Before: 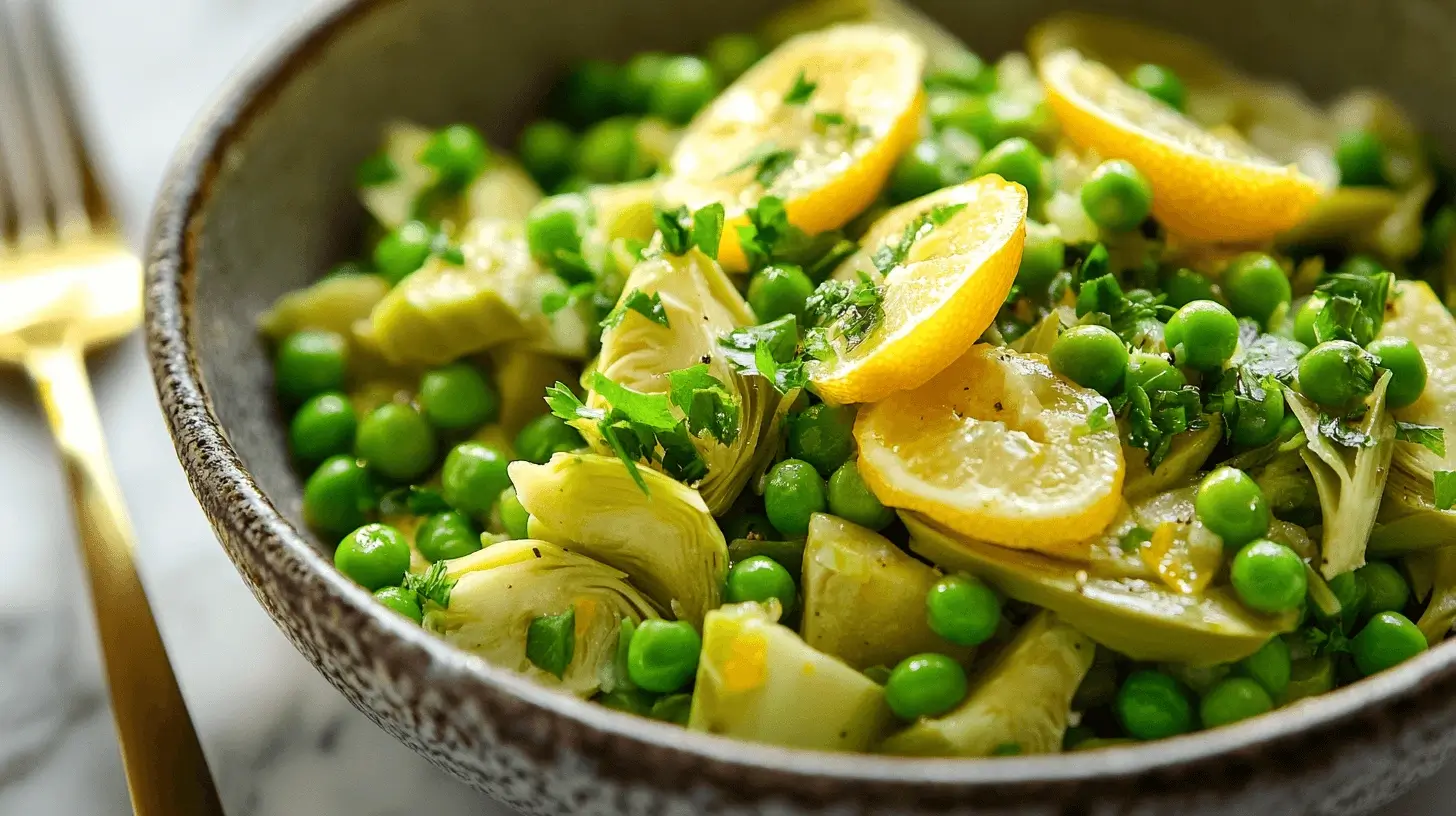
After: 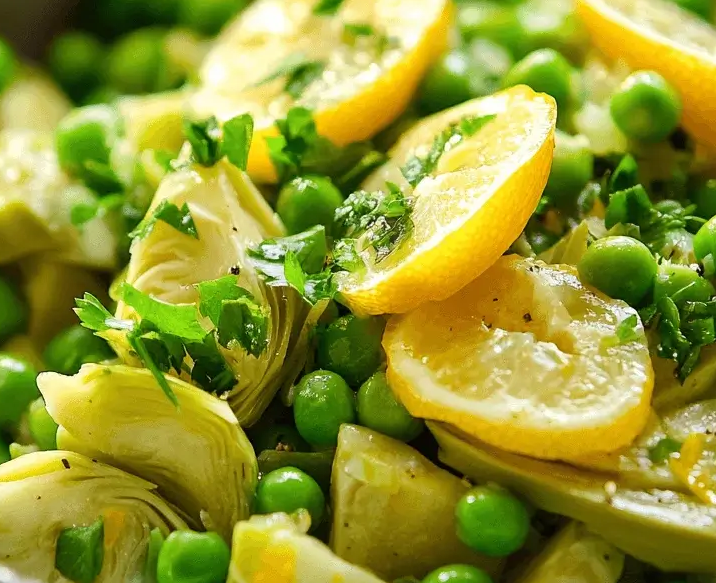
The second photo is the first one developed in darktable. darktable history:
crop: left 32.412%, top 10.974%, right 18.358%, bottom 17.552%
